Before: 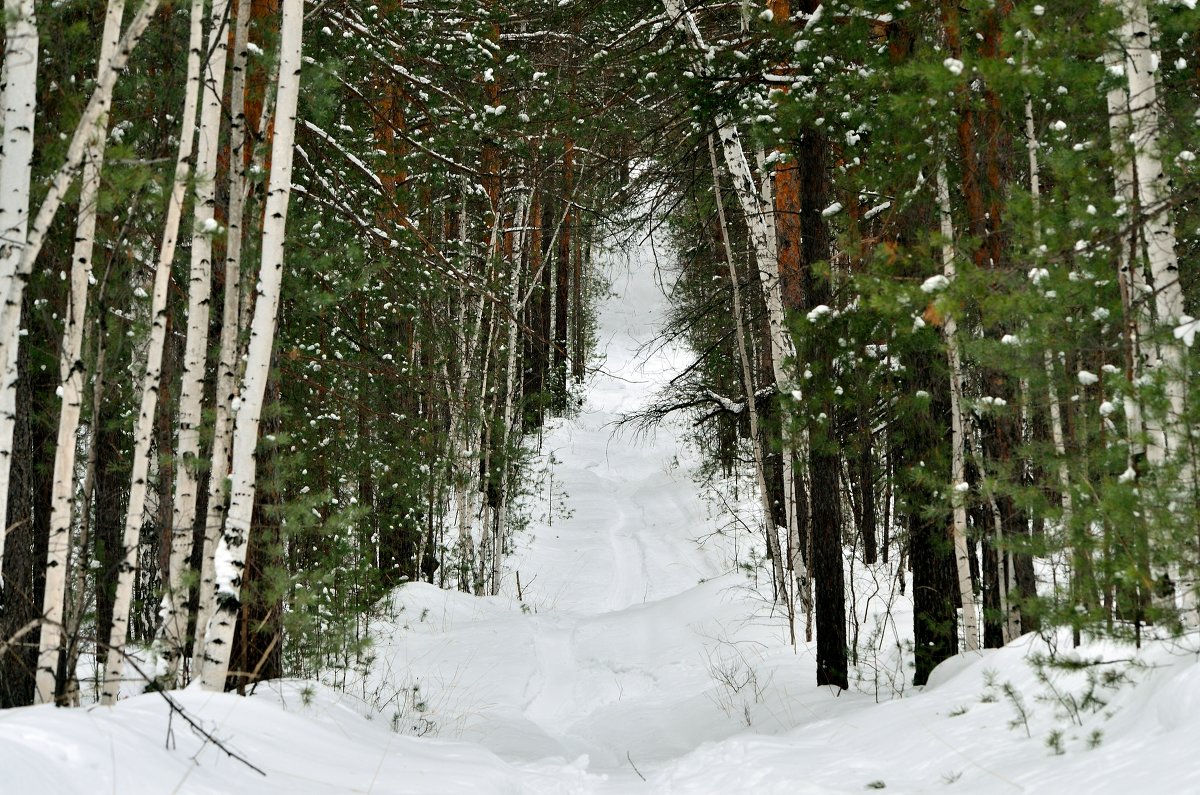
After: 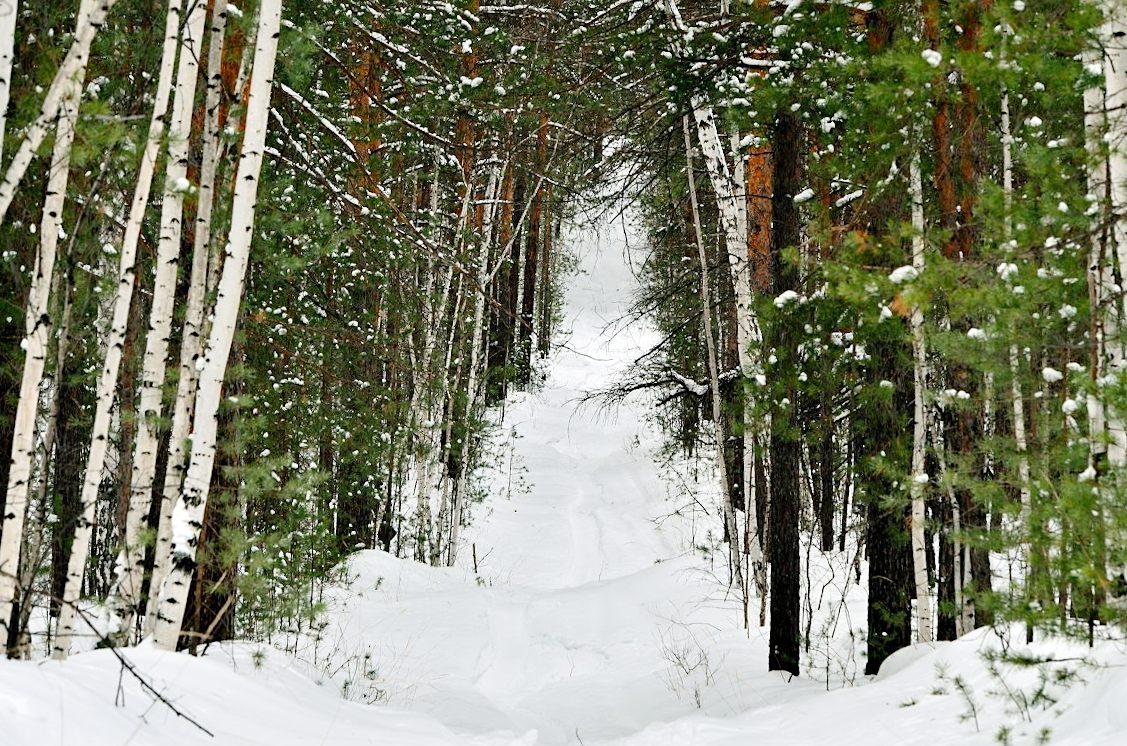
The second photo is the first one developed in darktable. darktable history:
sharpen: amount 0.217
tone curve: curves: ch0 [(0, 0) (0.003, 0.004) (0.011, 0.015) (0.025, 0.033) (0.044, 0.058) (0.069, 0.091) (0.1, 0.131) (0.136, 0.179) (0.177, 0.233) (0.224, 0.296) (0.277, 0.364) (0.335, 0.434) (0.399, 0.511) (0.468, 0.584) (0.543, 0.656) (0.623, 0.729) (0.709, 0.799) (0.801, 0.874) (0.898, 0.936) (1, 1)], preserve colors none
haze removal: compatibility mode true, adaptive false
crop and rotate: angle -2.48°
